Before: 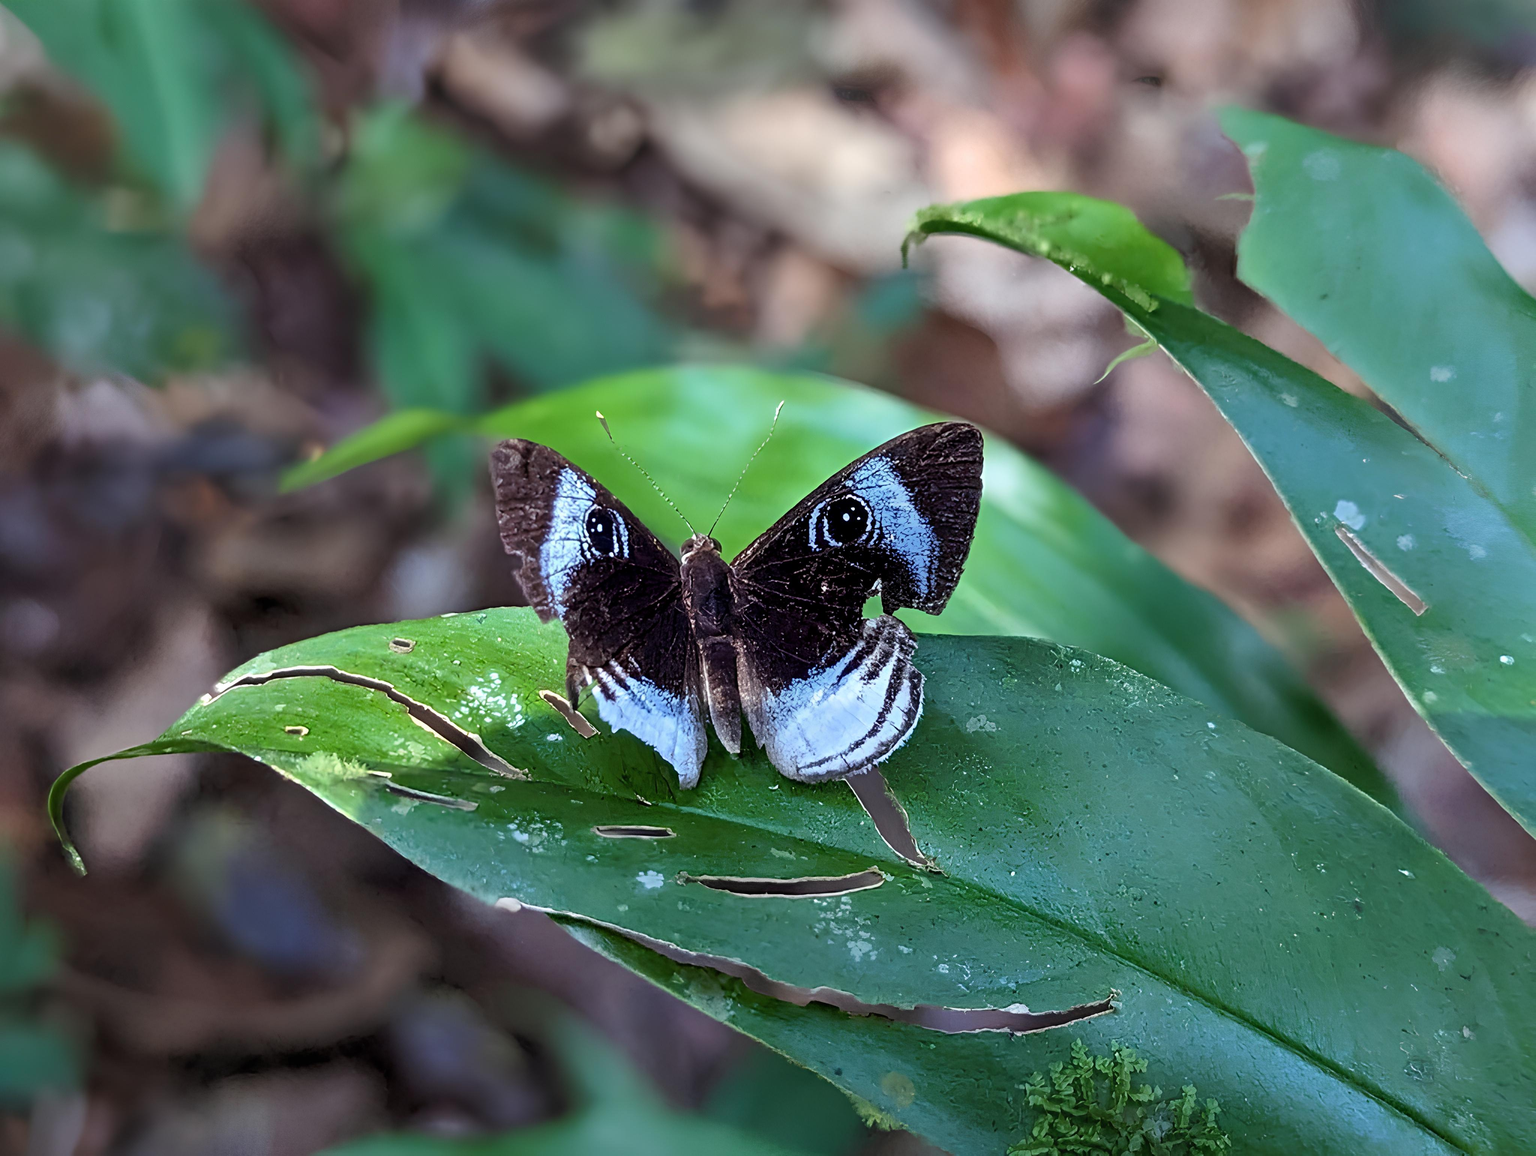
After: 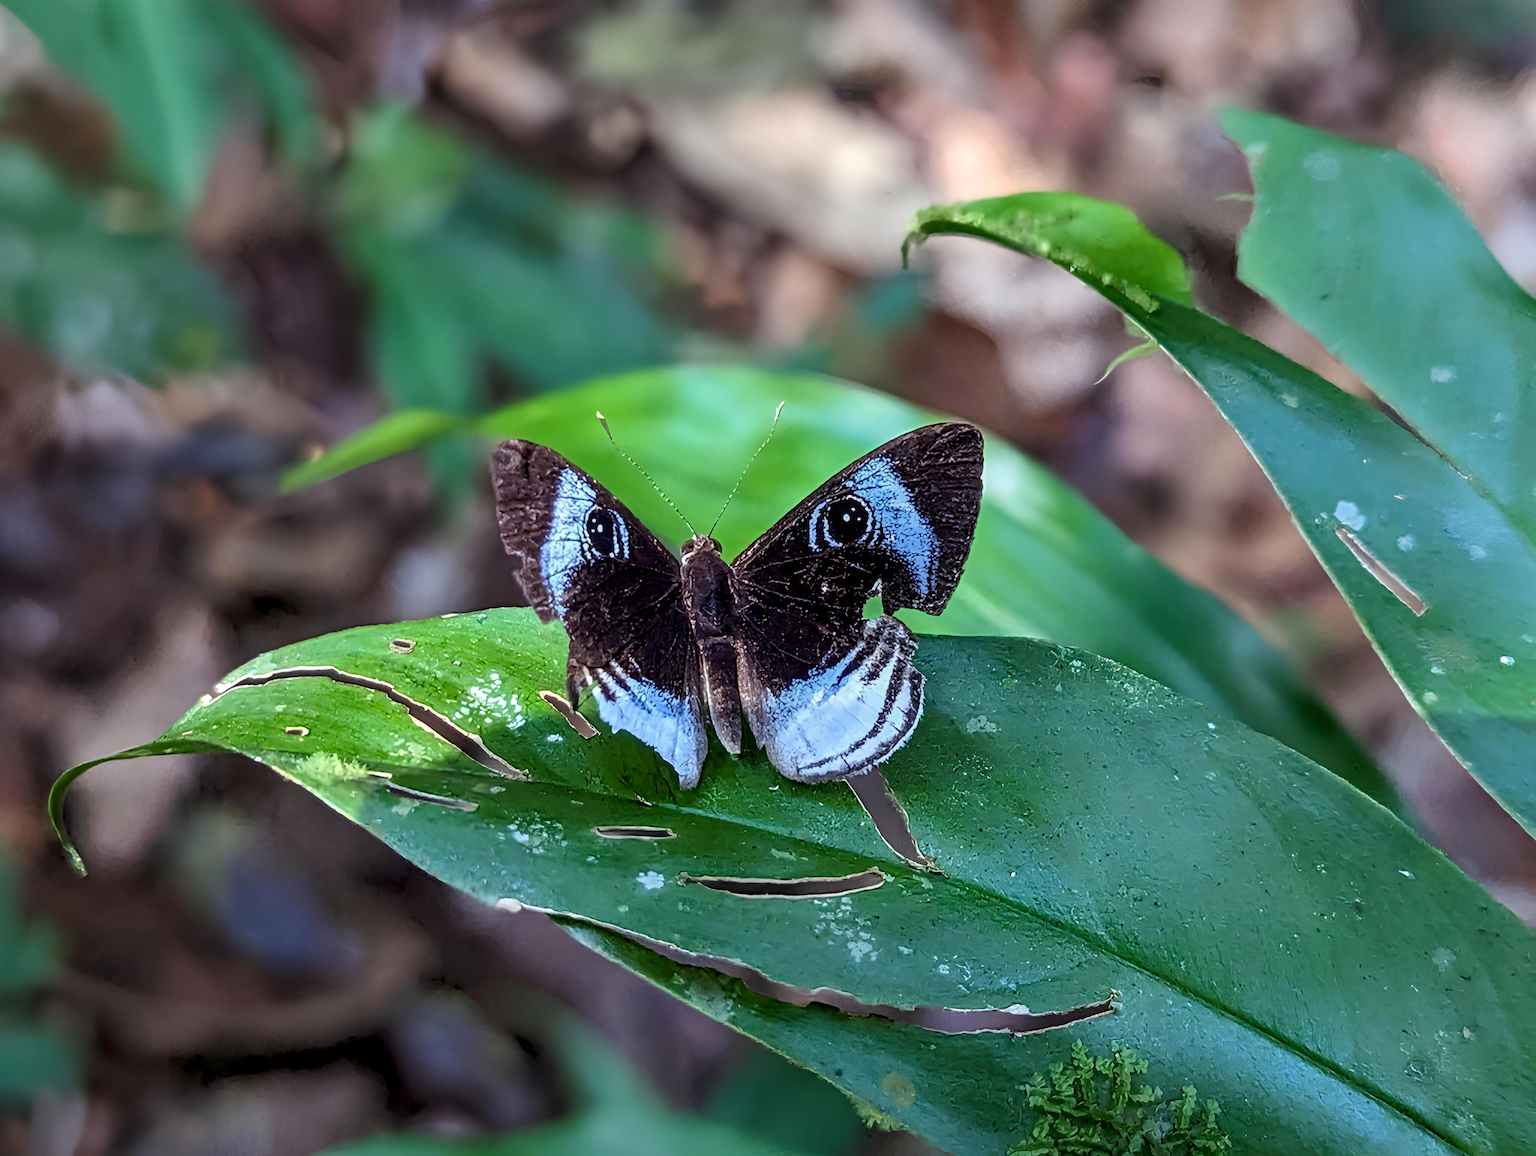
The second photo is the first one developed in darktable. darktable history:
local contrast: on, module defaults
contrast brightness saturation: saturation 0.101
